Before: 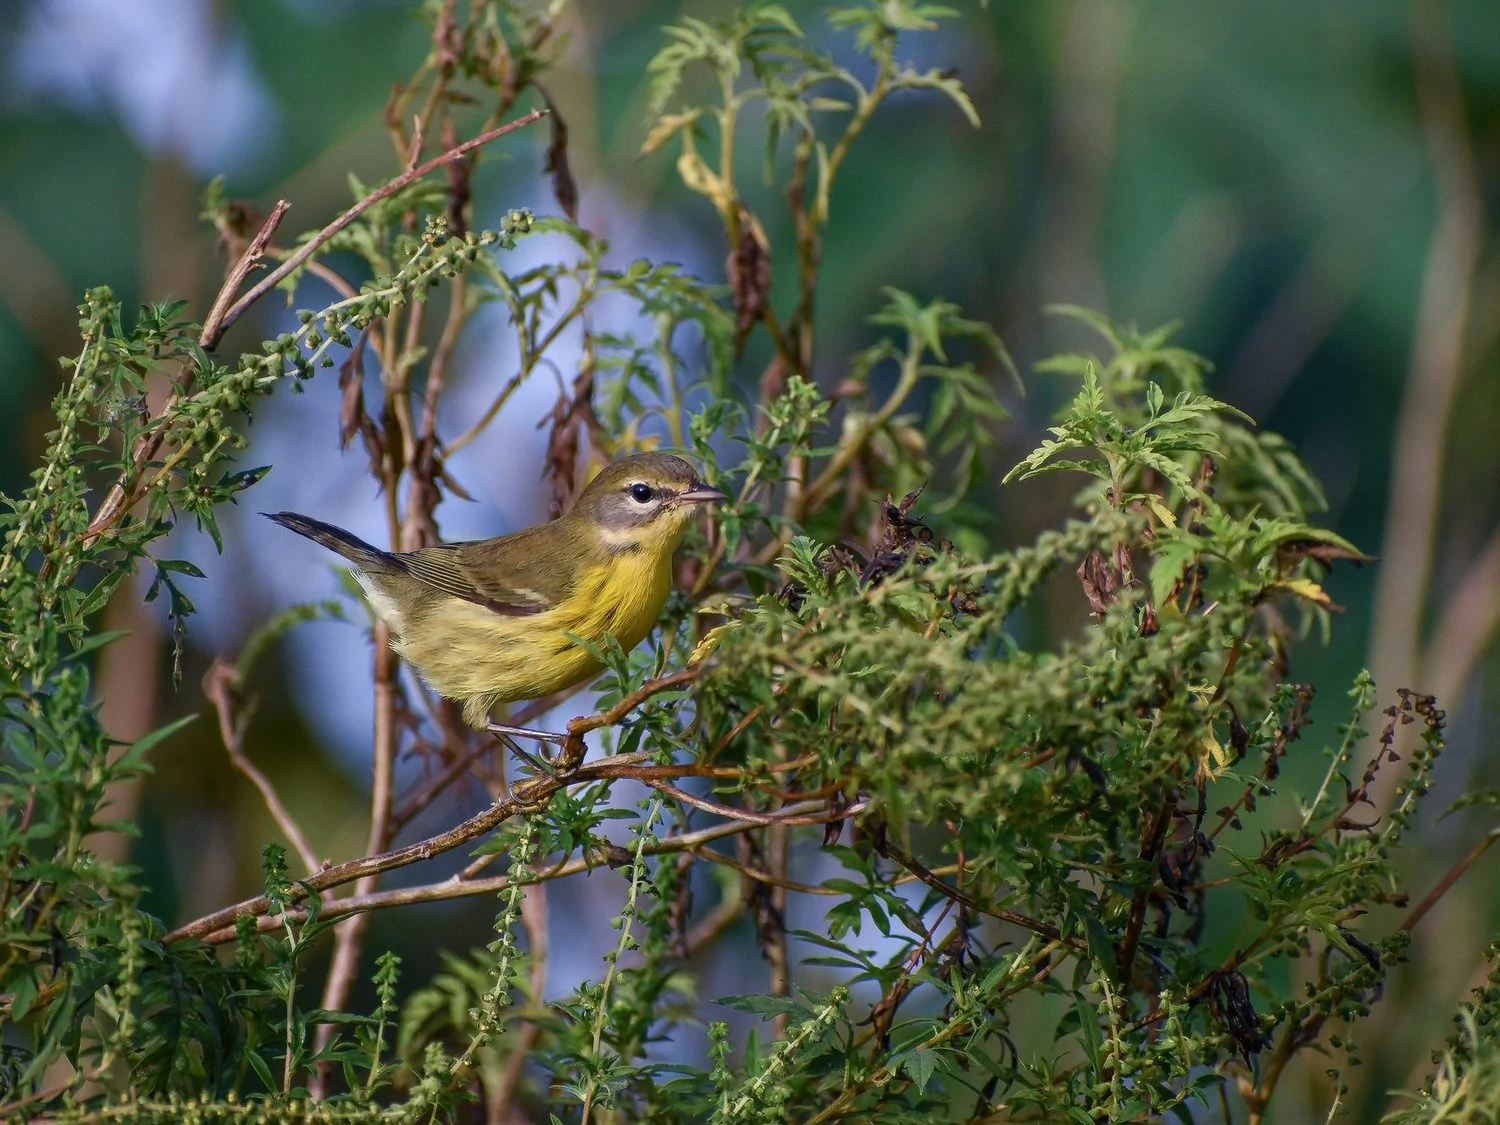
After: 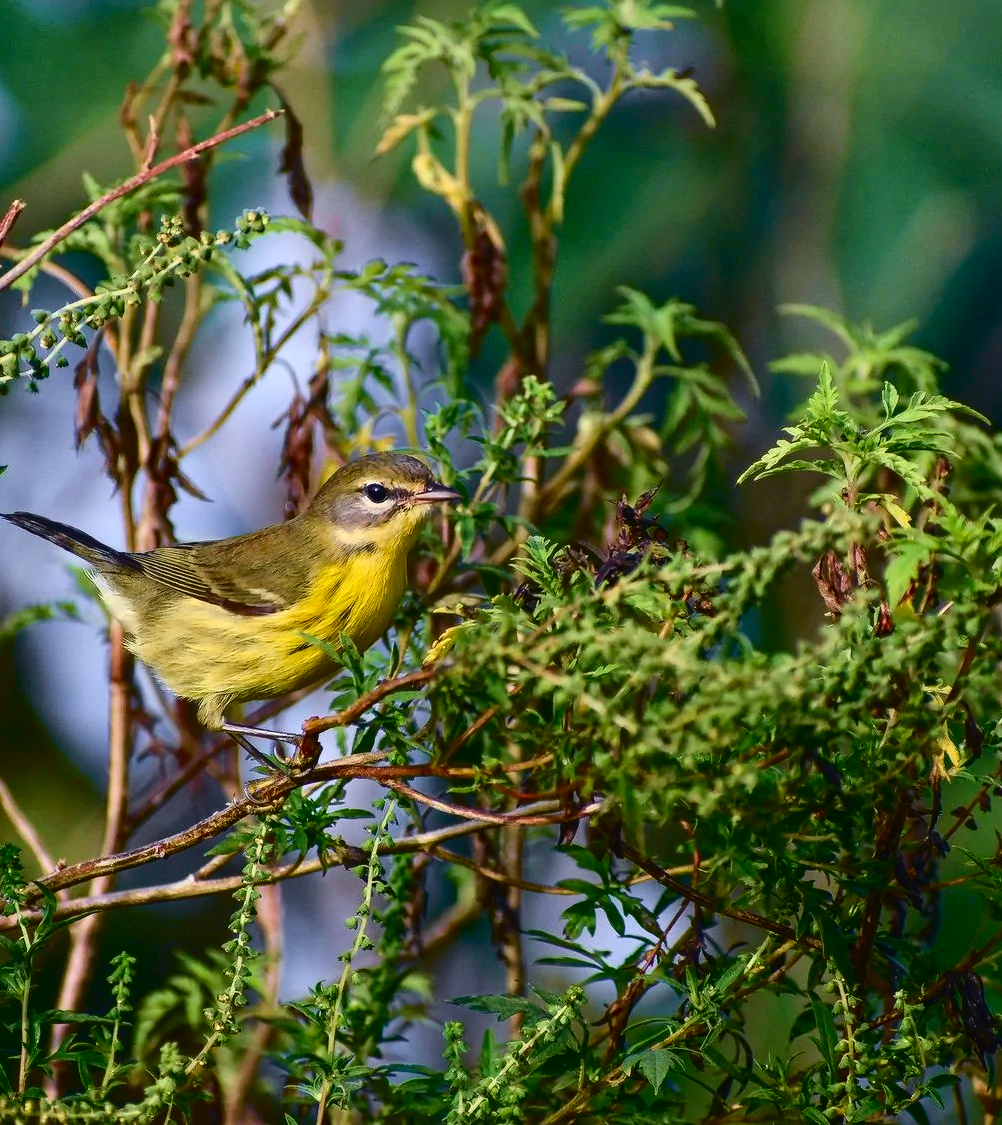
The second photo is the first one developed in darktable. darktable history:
crop and rotate: left 17.732%, right 15.423%
tone curve: curves: ch0 [(0, 0.023) (0.132, 0.075) (0.251, 0.186) (0.441, 0.476) (0.662, 0.757) (0.849, 0.927) (1, 0.99)]; ch1 [(0, 0) (0.447, 0.411) (0.483, 0.469) (0.498, 0.496) (0.518, 0.514) (0.561, 0.59) (0.606, 0.659) (0.657, 0.725) (0.869, 0.916) (1, 1)]; ch2 [(0, 0) (0.307, 0.315) (0.425, 0.438) (0.483, 0.477) (0.503, 0.503) (0.526, 0.553) (0.552, 0.601) (0.615, 0.669) (0.703, 0.797) (0.985, 0.966)], color space Lab, independent channels
